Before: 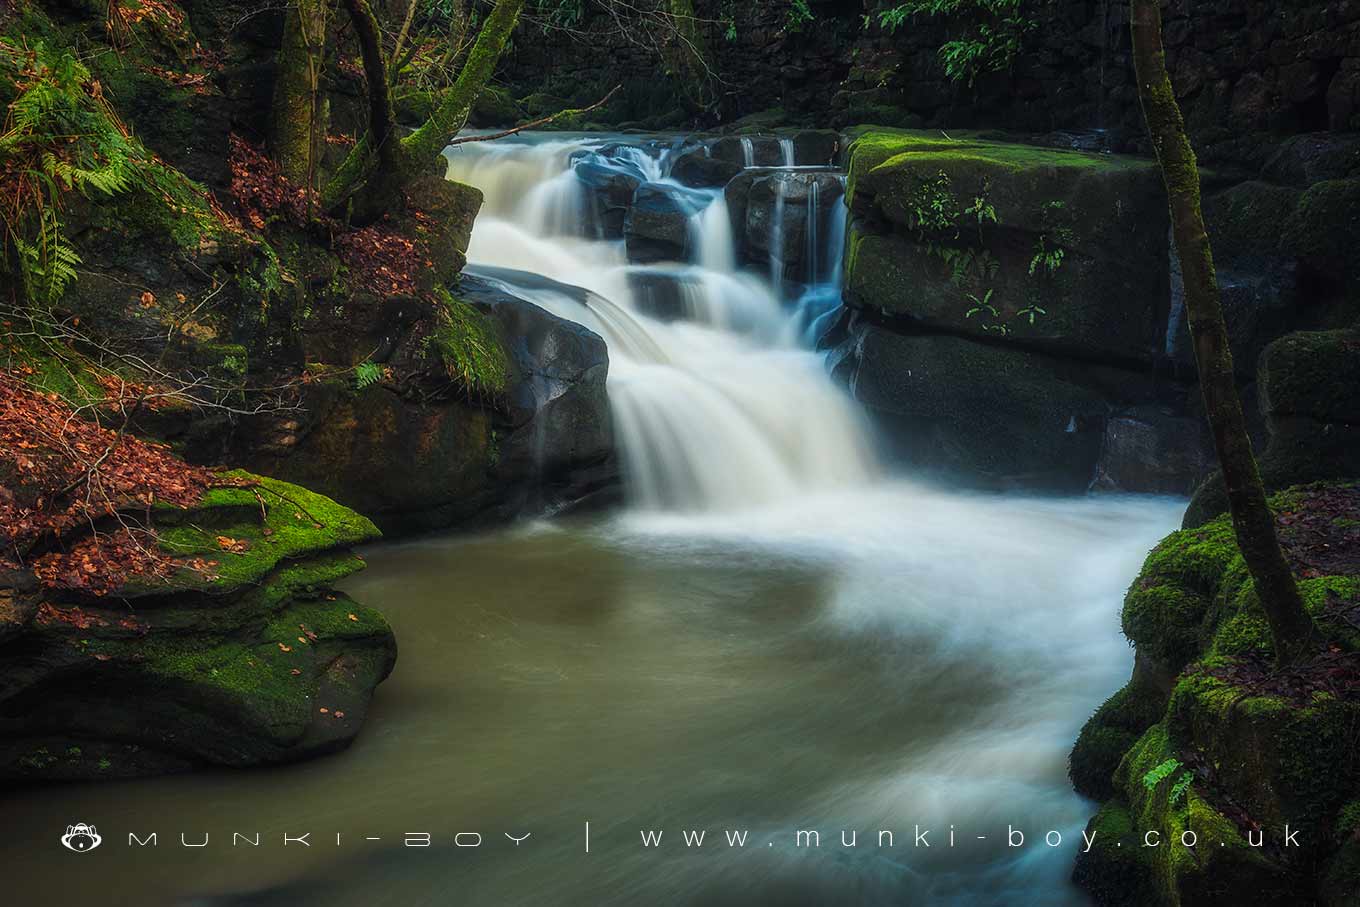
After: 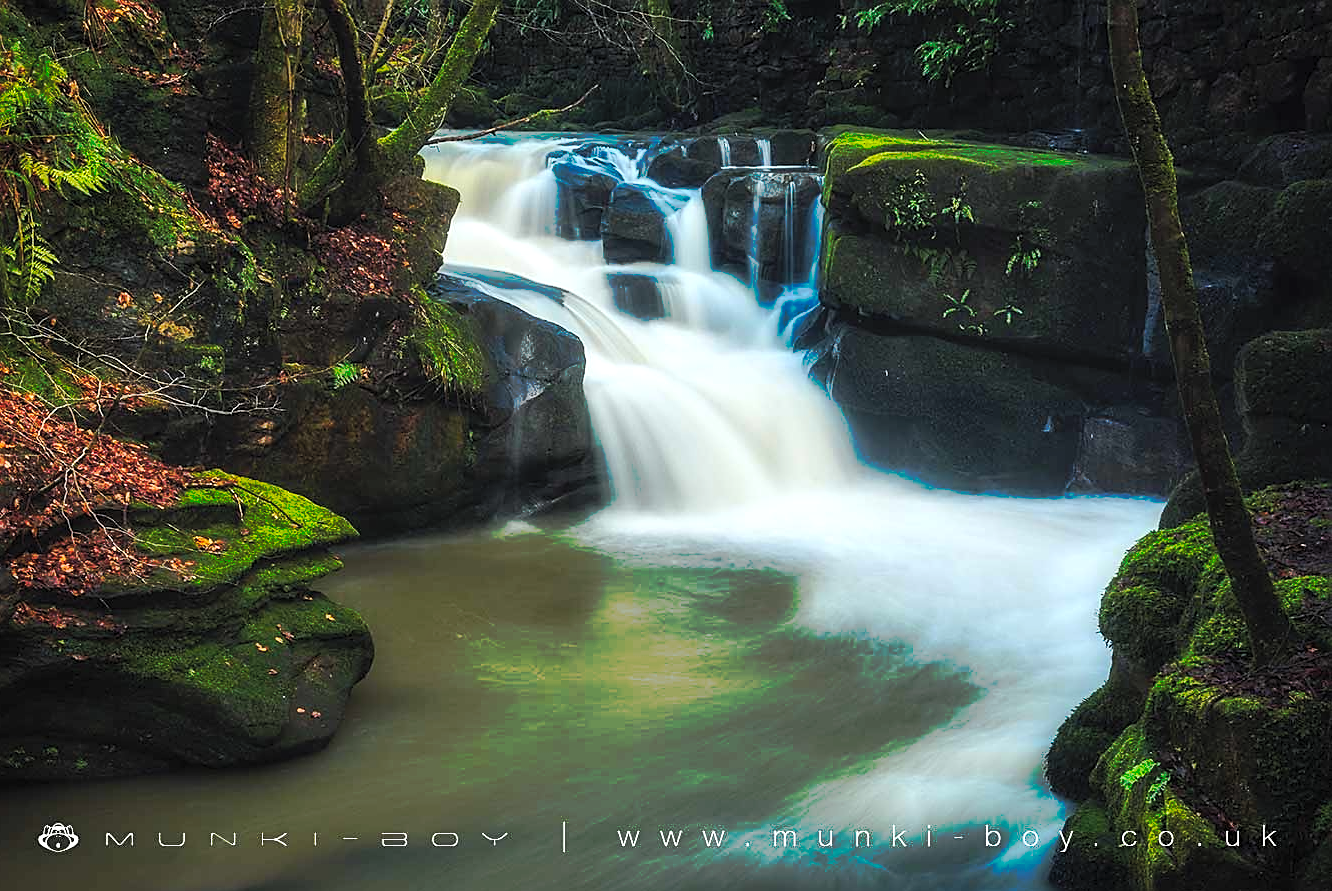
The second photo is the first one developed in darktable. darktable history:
contrast brightness saturation: brightness 0.152
crop: left 1.707%, right 0.272%, bottom 1.666%
tone equalizer: edges refinement/feathering 500, mask exposure compensation -1.57 EV, preserve details guided filter
sharpen: on, module defaults
tone curve: curves: ch0 [(0, 0) (0.003, 0.003) (0.011, 0.011) (0.025, 0.024) (0.044, 0.043) (0.069, 0.067) (0.1, 0.096) (0.136, 0.131) (0.177, 0.171) (0.224, 0.217) (0.277, 0.267) (0.335, 0.324) (0.399, 0.385) (0.468, 0.452) (0.543, 0.632) (0.623, 0.697) (0.709, 0.766) (0.801, 0.839) (0.898, 0.917) (1, 1)], preserve colors none
color balance rgb: perceptual saturation grading › global saturation 19.607%, perceptual brilliance grading › highlights 13.352%, perceptual brilliance grading › mid-tones 8.475%, perceptual brilliance grading › shadows -17.434%
